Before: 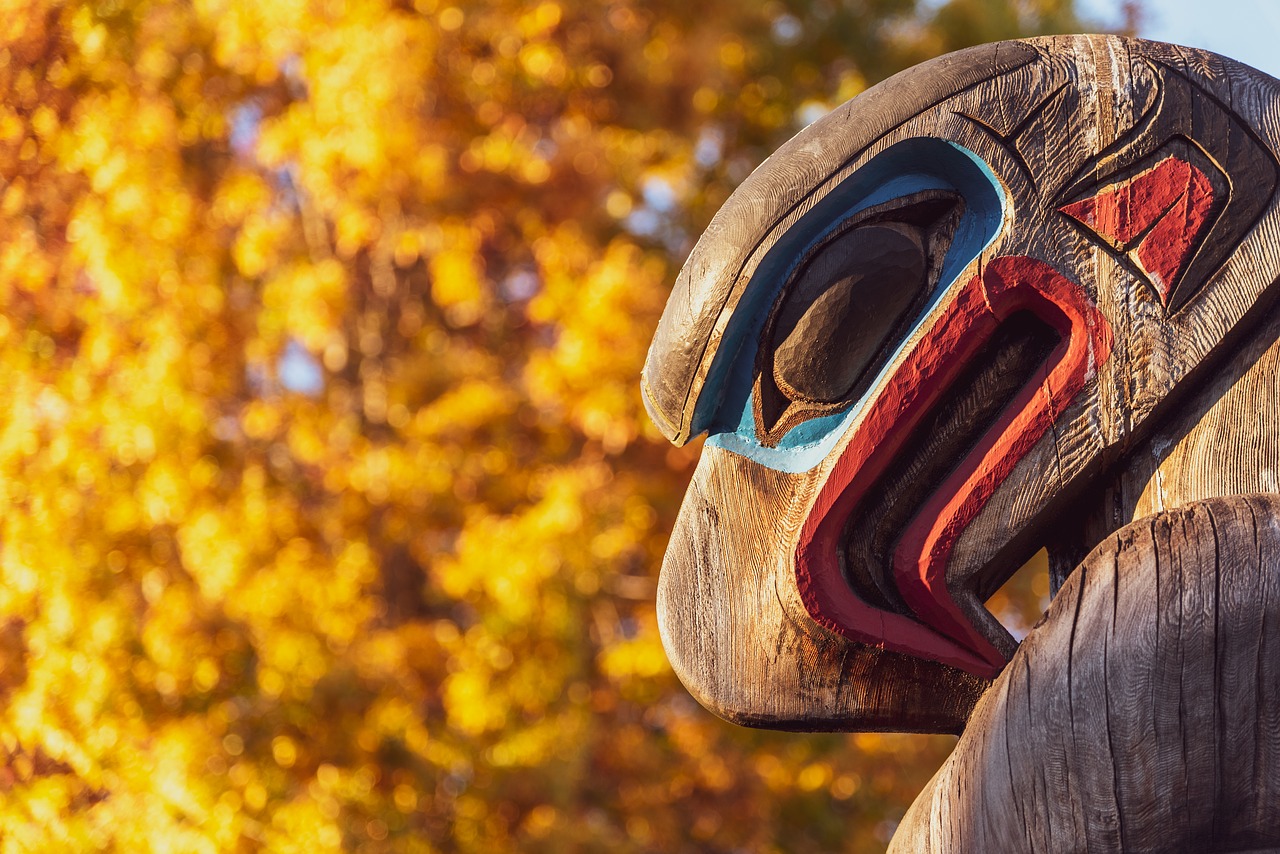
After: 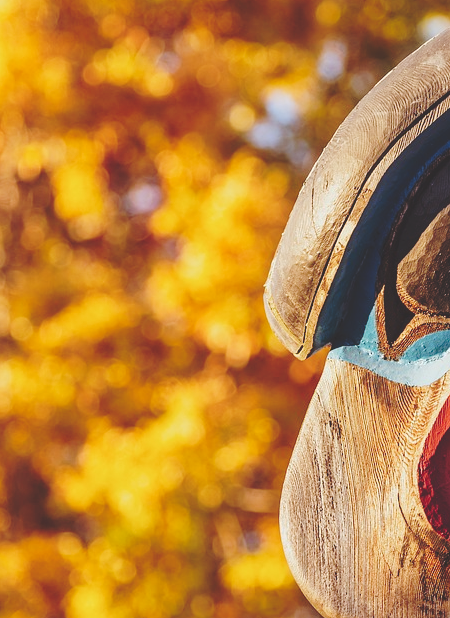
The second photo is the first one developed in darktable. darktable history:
crop and rotate: left 29.476%, top 10.214%, right 35.32%, bottom 17.333%
tone curve: curves: ch0 [(0, 0) (0.003, 0.177) (0.011, 0.177) (0.025, 0.176) (0.044, 0.178) (0.069, 0.186) (0.1, 0.194) (0.136, 0.203) (0.177, 0.223) (0.224, 0.255) (0.277, 0.305) (0.335, 0.383) (0.399, 0.467) (0.468, 0.546) (0.543, 0.616) (0.623, 0.694) (0.709, 0.764) (0.801, 0.834) (0.898, 0.901) (1, 1)], preserve colors none
